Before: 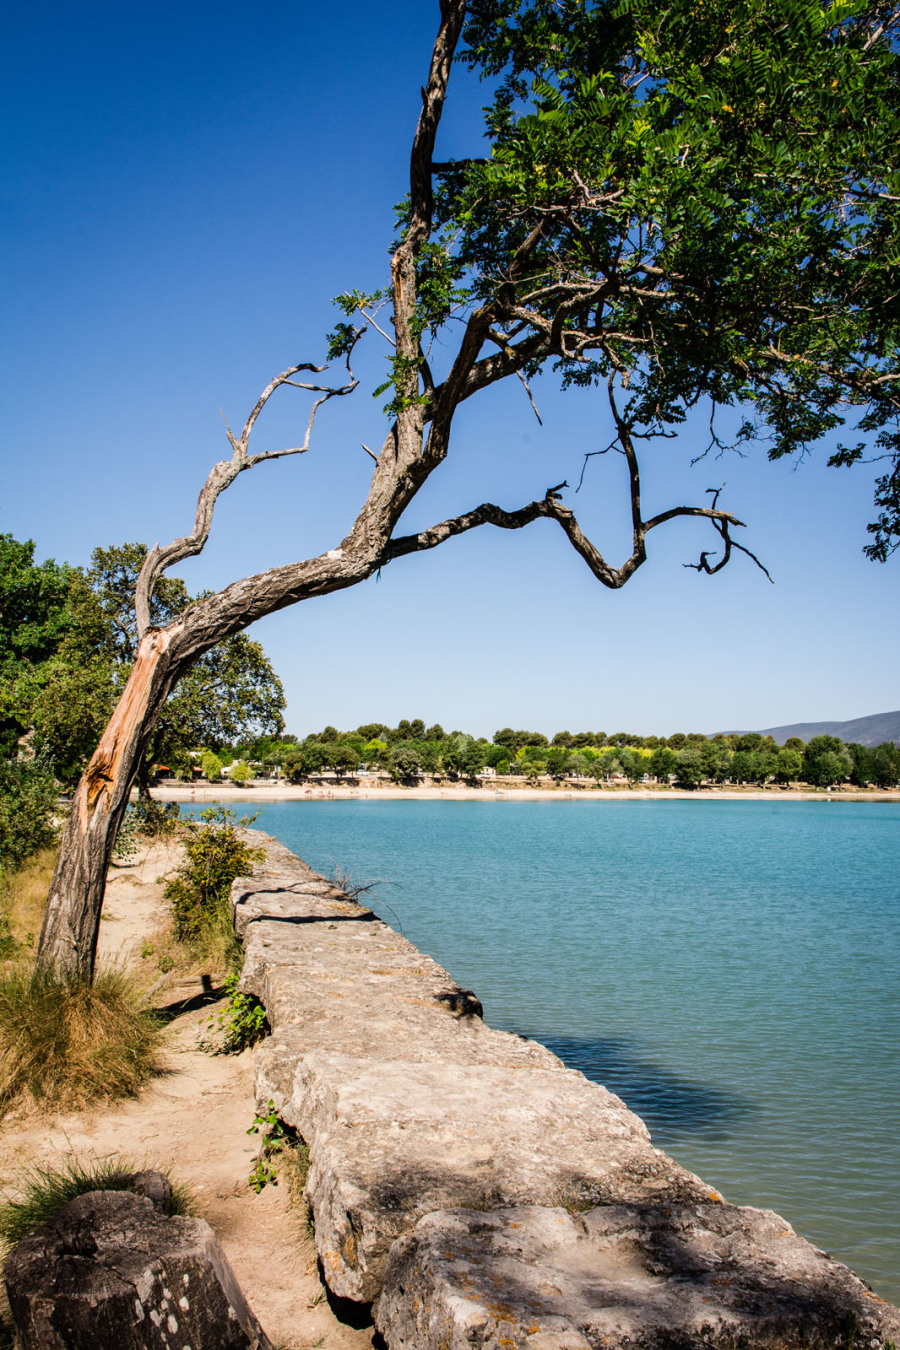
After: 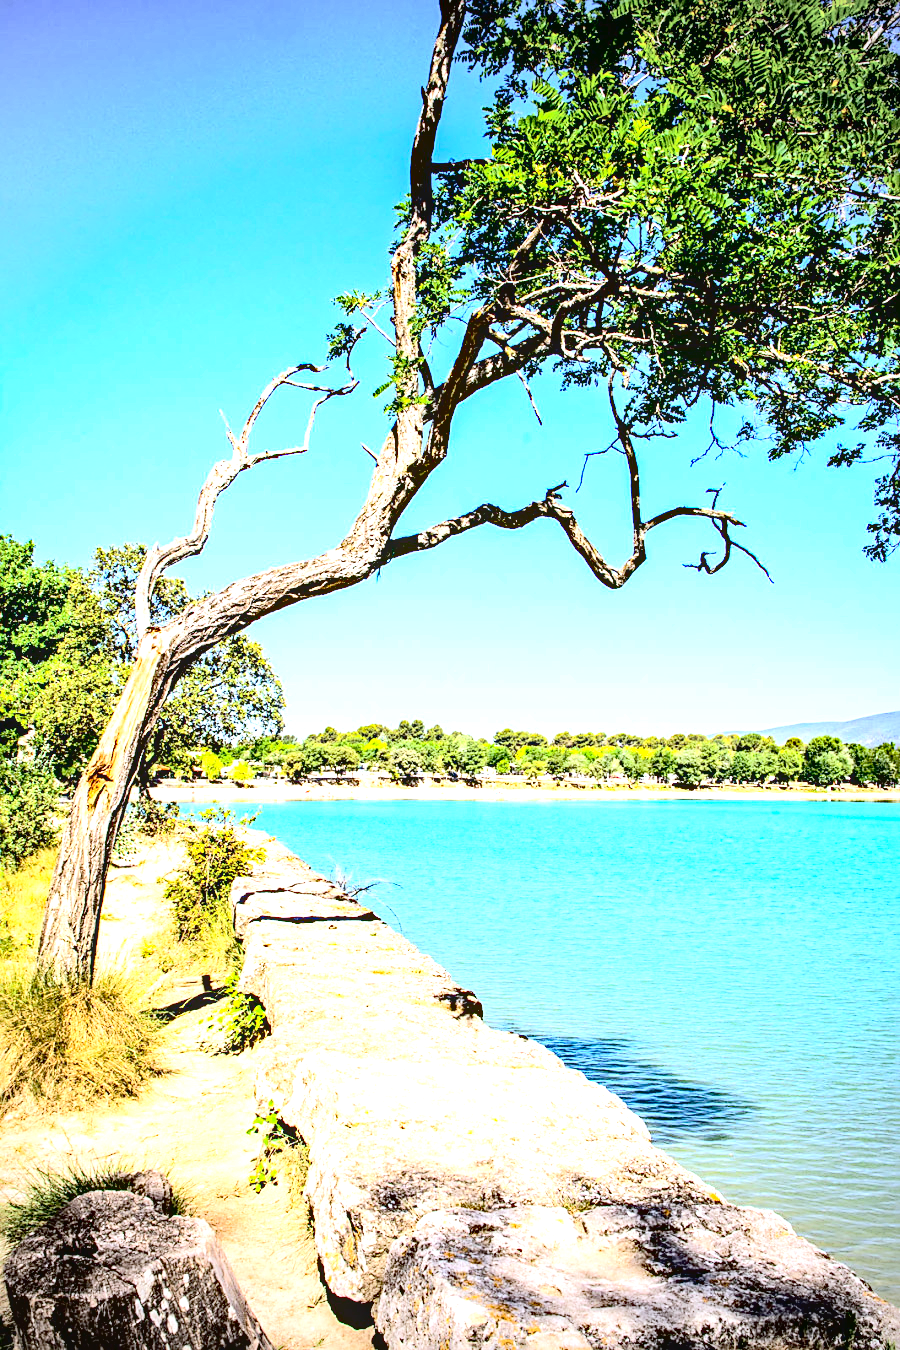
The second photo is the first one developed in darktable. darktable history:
vignetting: on, module defaults
white balance: red 0.931, blue 1.11
haze removal: strength 0.4, distance 0.22, compatibility mode true, adaptive false
exposure: black level correction 0.005, exposure 2.084 EV, compensate highlight preservation false
sharpen: on, module defaults
local contrast: on, module defaults
tone curve: curves: ch0 [(0, 0) (0.003, 0.002) (0.011, 0.008) (0.025, 0.019) (0.044, 0.034) (0.069, 0.053) (0.1, 0.079) (0.136, 0.127) (0.177, 0.191) (0.224, 0.274) (0.277, 0.367) (0.335, 0.465) (0.399, 0.552) (0.468, 0.643) (0.543, 0.737) (0.623, 0.82) (0.709, 0.891) (0.801, 0.928) (0.898, 0.963) (1, 1)], color space Lab, independent channels, preserve colors none
